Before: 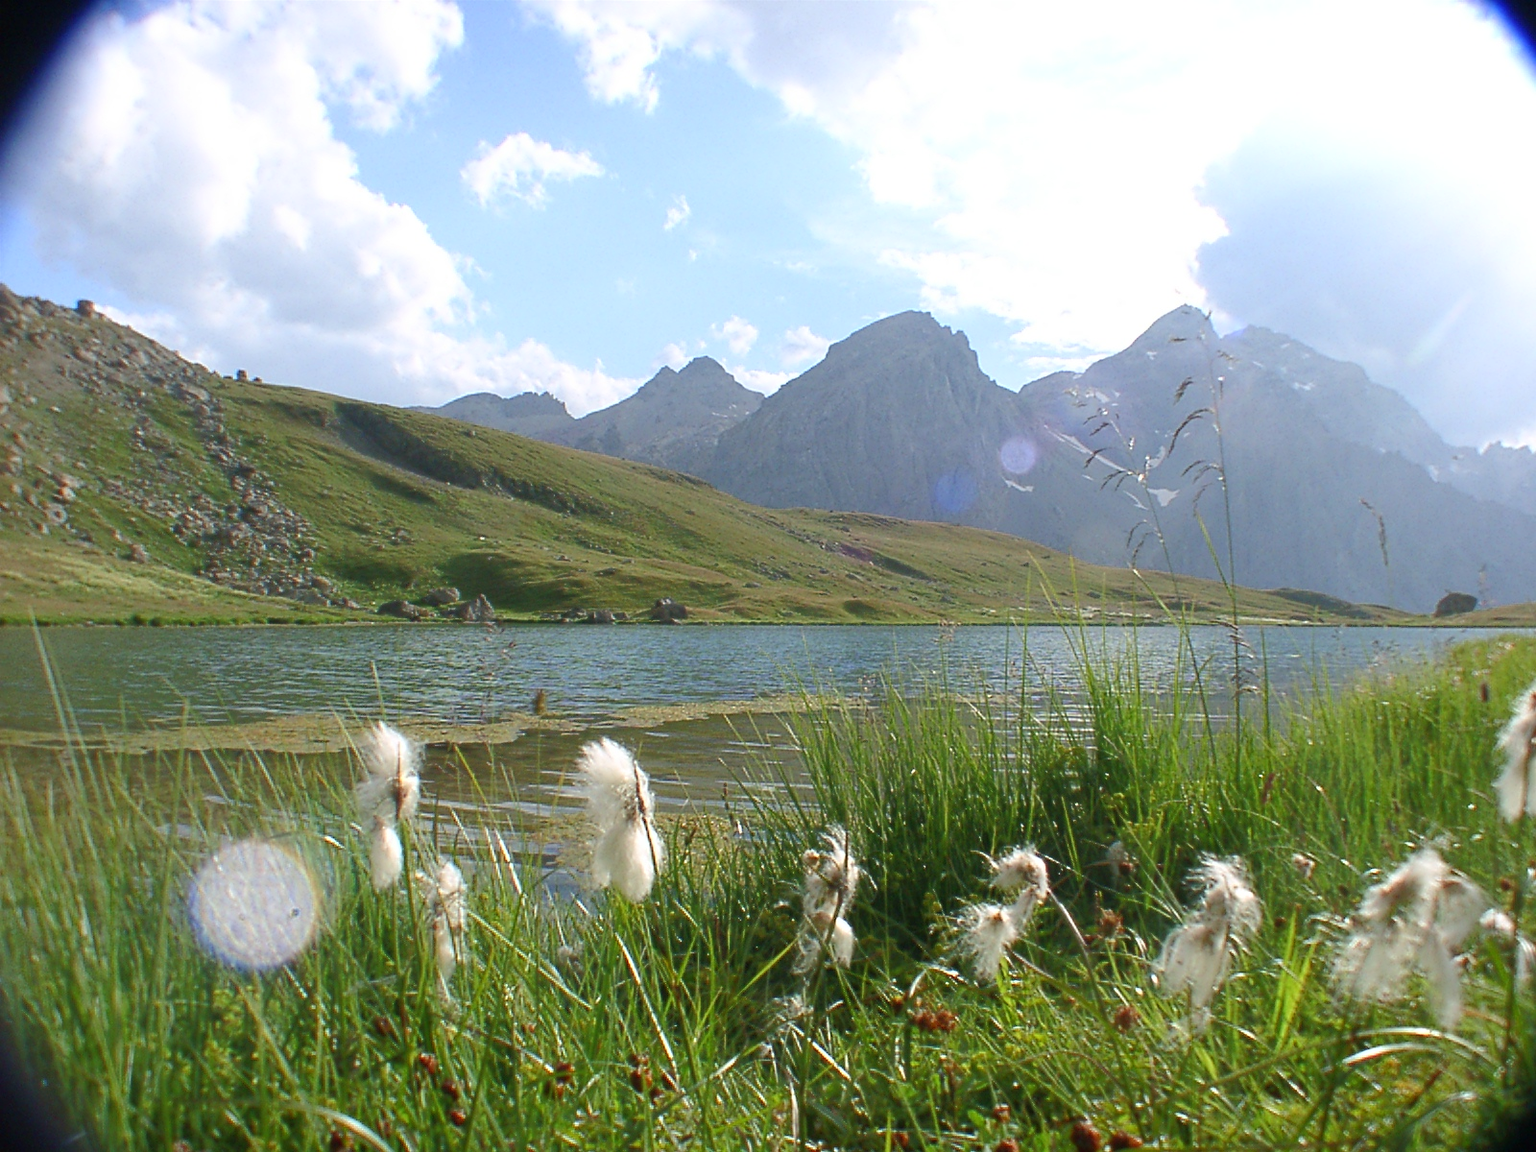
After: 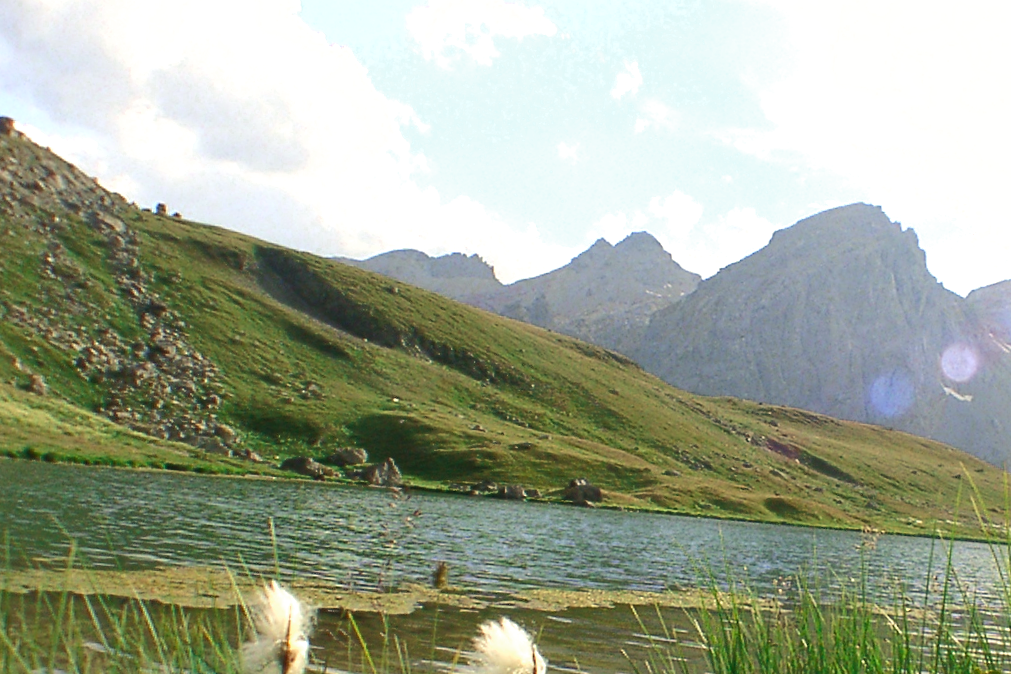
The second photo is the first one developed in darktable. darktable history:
contrast brightness saturation: saturation 0.18
local contrast: mode bilateral grid, contrast 20, coarseness 50, detail 120%, midtone range 0.2
color zones: curves: ch0 [(0, 0.5) (0.125, 0.4) (0.25, 0.5) (0.375, 0.4) (0.5, 0.4) (0.625, 0.6) (0.75, 0.6) (0.875, 0.5)]; ch1 [(0, 0.4) (0.125, 0.5) (0.25, 0.4) (0.375, 0.4) (0.5, 0.4) (0.625, 0.4) (0.75, 0.5) (0.875, 0.4)]; ch2 [(0, 0.6) (0.125, 0.5) (0.25, 0.5) (0.375, 0.6) (0.5, 0.6) (0.625, 0.5) (0.75, 0.5) (0.875, 0.5)]
velvia: strength 15%
tone equalizer: -8 EV -0.417 EV, -7 EV -0.389 EV, -6 EV -0.333 EV, -5 EV -0.222 EV, -3 EV 0.222 EV, -2 EV 0.333 EV, -1 EV 0.389 EV, +0 EV 0.417 EV, edges refinement/feathering 500, mask exposure compensation -1.57 EV, preserve details no
color correction: highlights a* 1.39, highlights b* 17.83
crop and rotate: angle -4.99°, left 2.122%, top 6.945%, right 27.566%, bottom 30.519%
